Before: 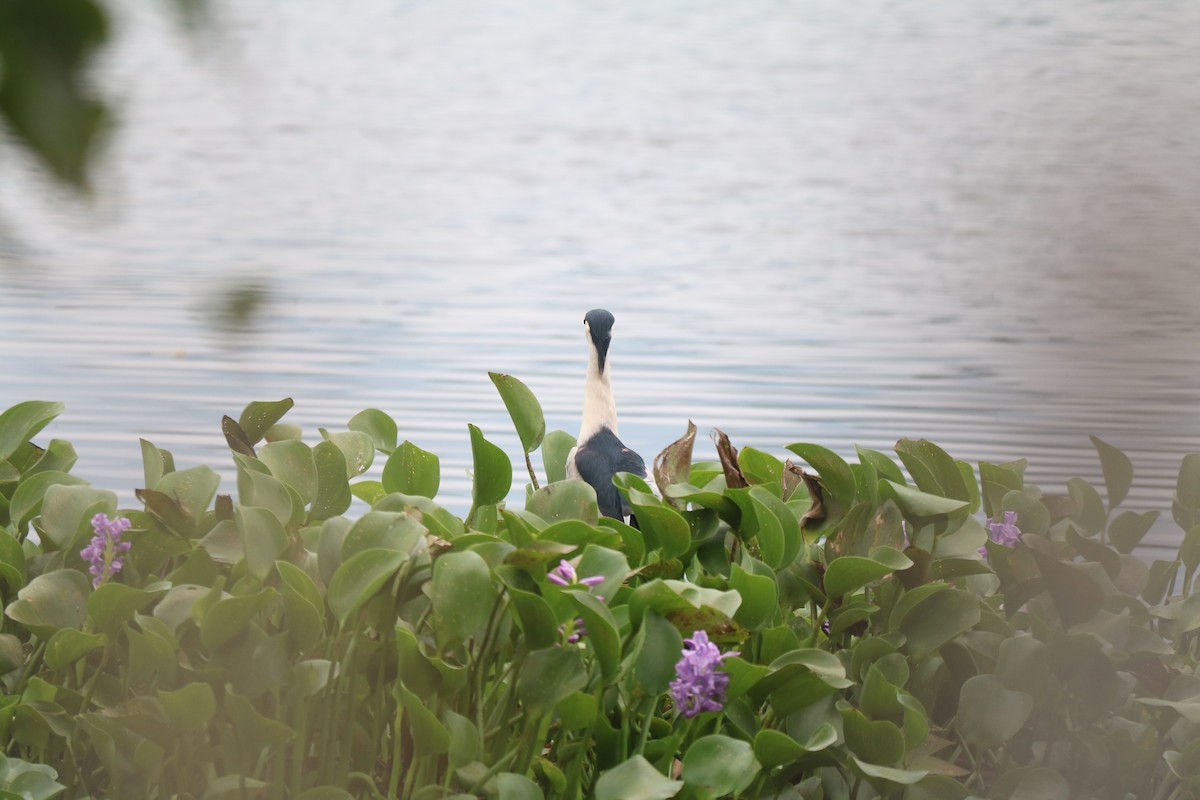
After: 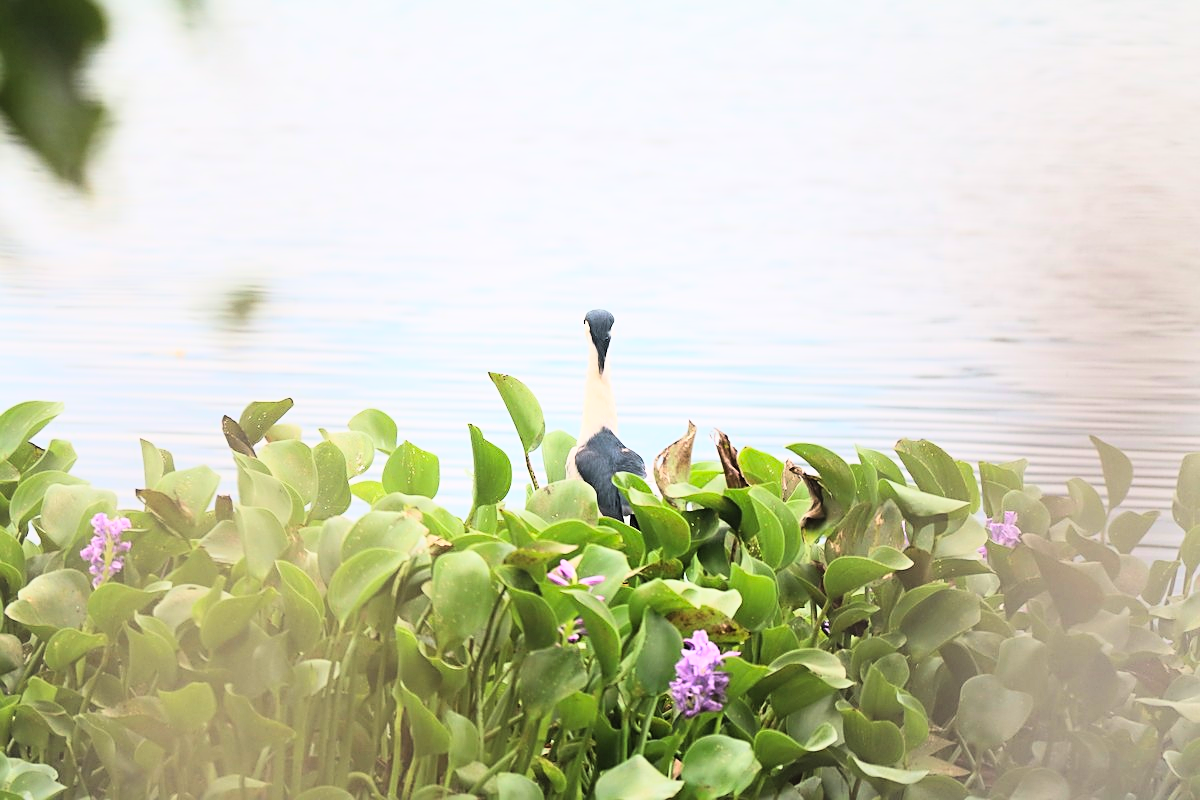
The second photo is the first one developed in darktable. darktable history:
sharpen: on, module defaults
rgb curve: curves: ch0 [(0, 0) (0.21, 0.15) (0.24, 0.21) (0.5, 0.75) (0.75, 0.96) (0.89, 0.99) (1, 1)]; ch1 [(0, 0.02) (0.21, 0.13) (0.25, 0.2) (0.5, 0.67) (0.75, 0.9) (0.89, 0.97) (1, 1)]; ch2 [(0, 0.02) (0.21, 0.13) (0.25, 0.2) (0.5, 0.67) (0.75, 0.9) (0.89, 0.97) (1, 1)], compensate middle gray true
lowpass: radius 0.1, contrast 0.85, saturation 1.1, unbound 0
